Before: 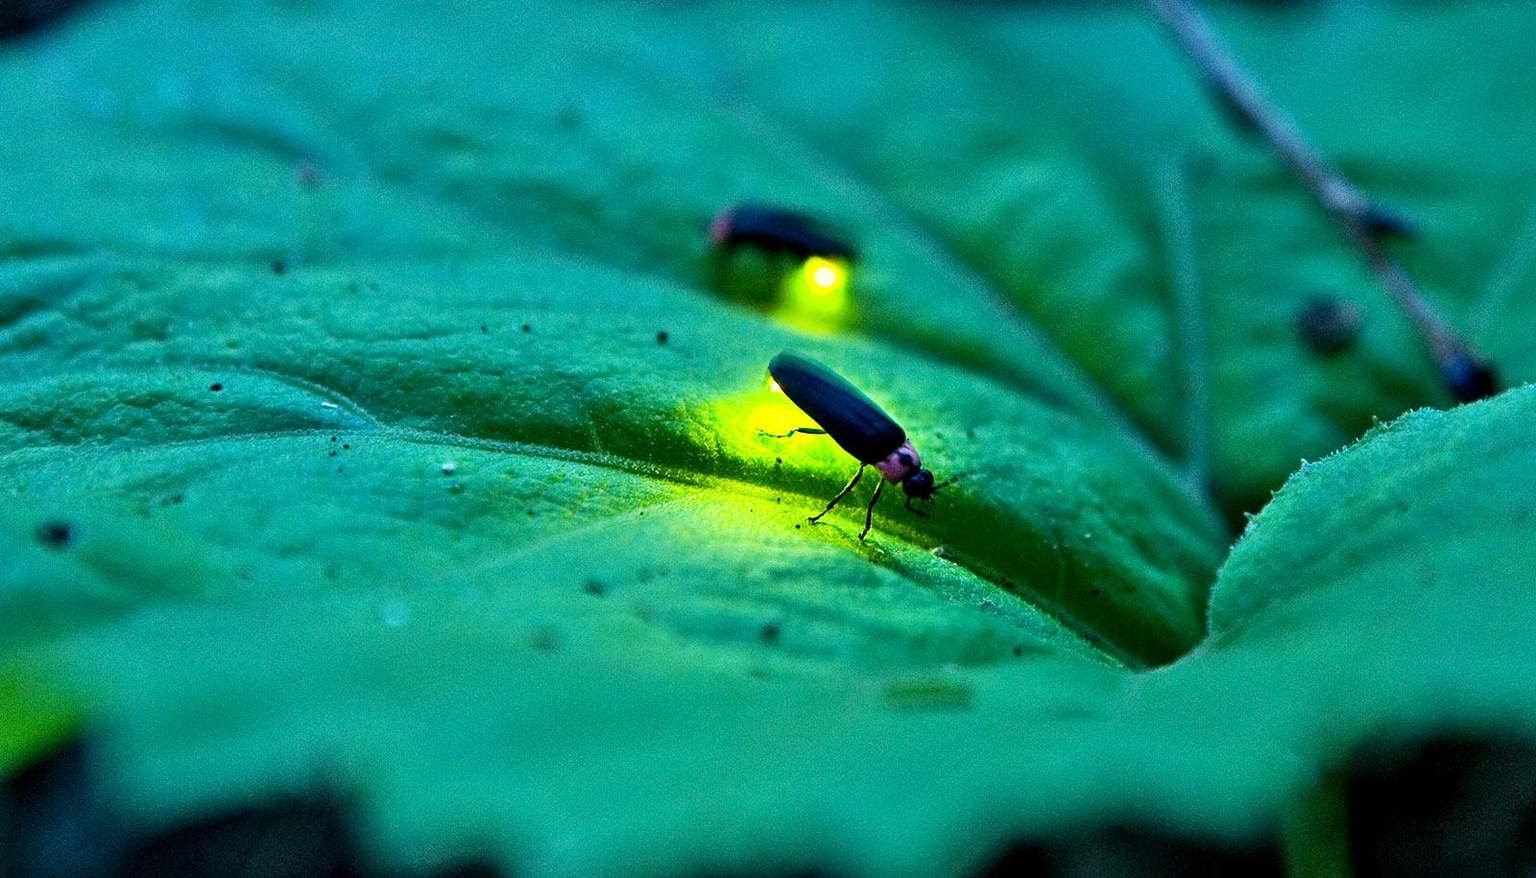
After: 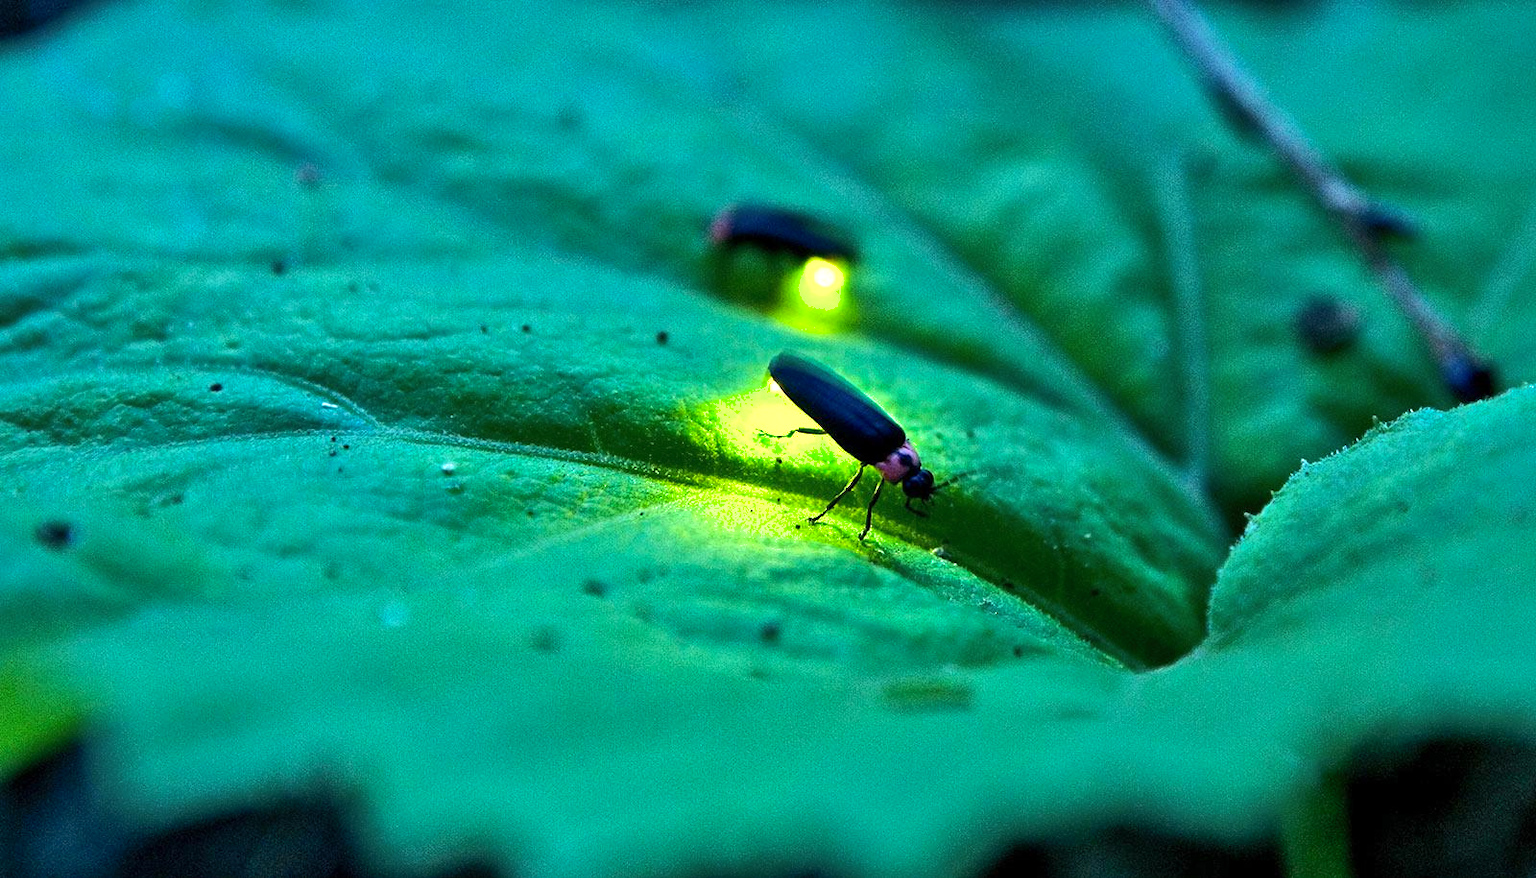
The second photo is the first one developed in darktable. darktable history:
tone equalizer: -8 EV -0.417 EV, -7 EV -0.389 EV, -6 EV -0.333 EV, -5 EV -0.222 EV, -3 EV 0.222 EV, -2 EV 0.333 EV, -1 EV 0.389 EV, +0 EV 0.417 EV, edges refinement/feathering 500, mask exposure compensation -1.57 EV, preserve details no
shadows and highlights: on, module defaults
